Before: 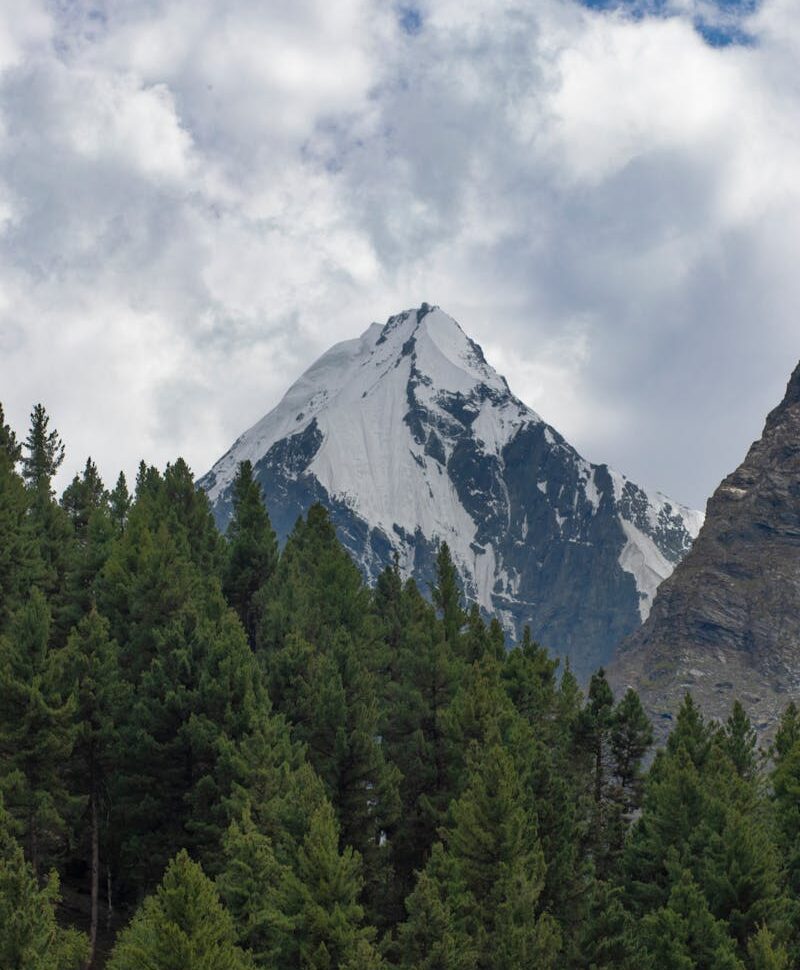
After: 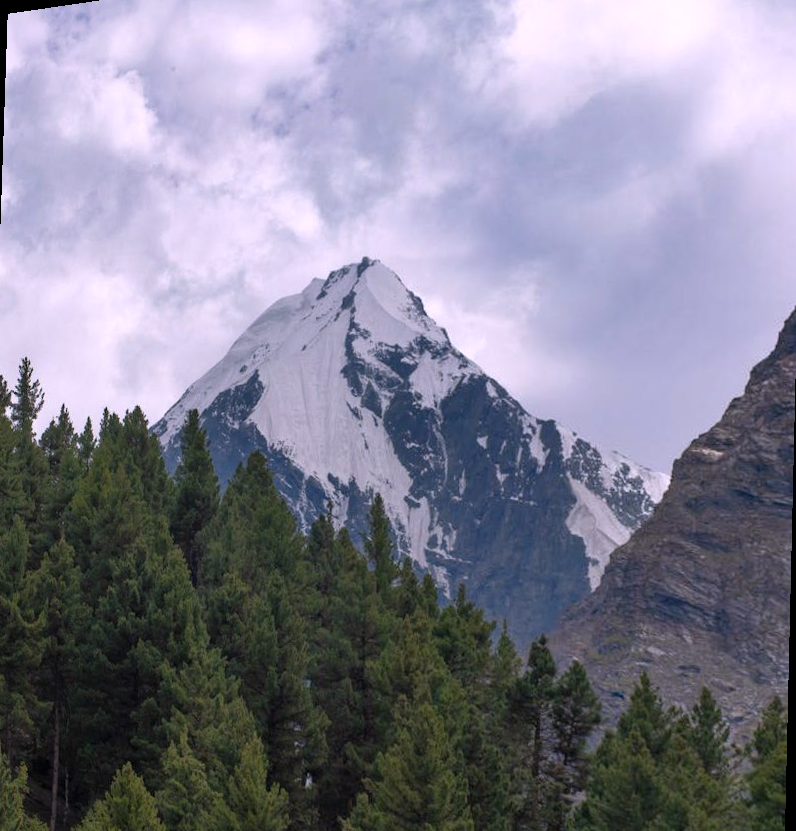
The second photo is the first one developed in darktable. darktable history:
rotate and perspective: rotation 1.69°, lens shift (vertical) -0.023, lens shift (horizontal) -0.291, crop left 0.025, crop right 0.988, crop top 0.092, crop bottom 0.842
white balance: red 1.066, blue 1.119
